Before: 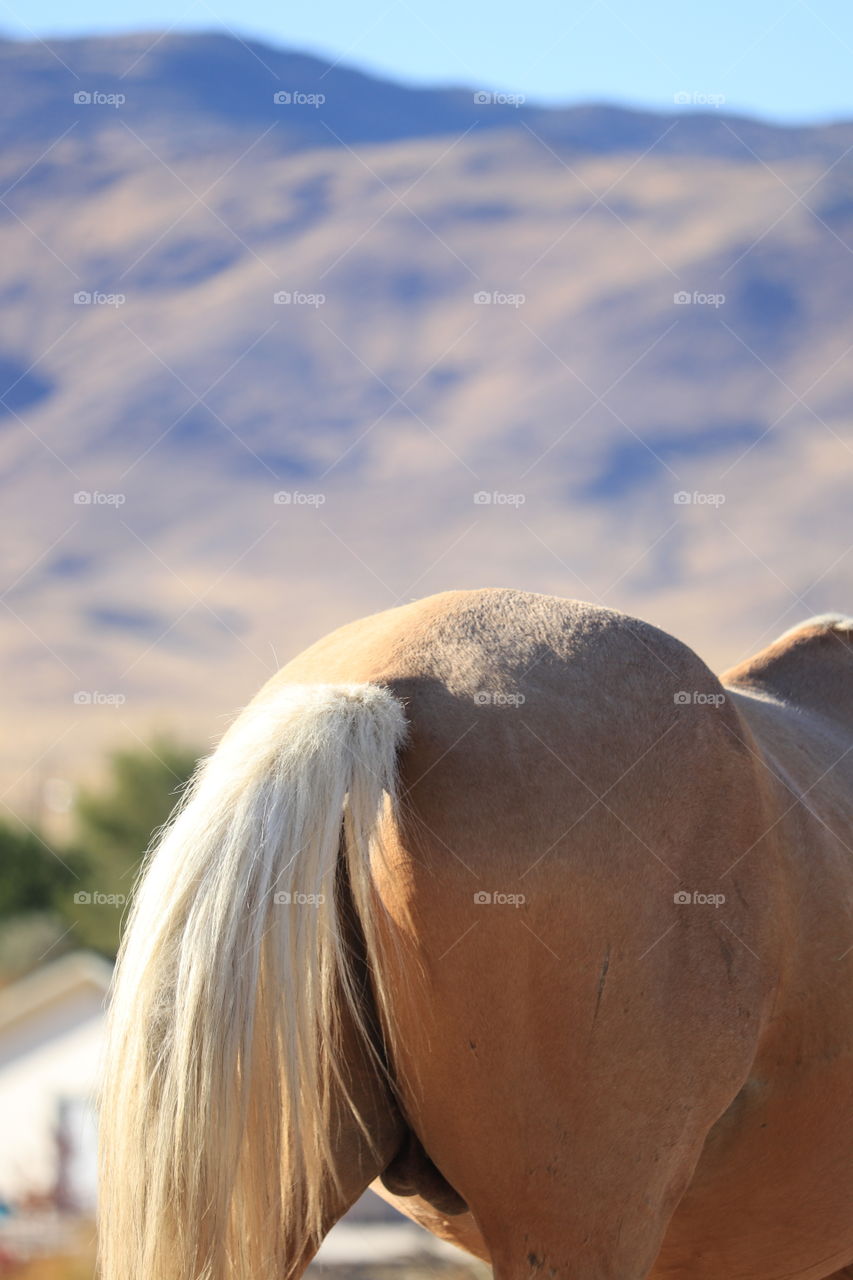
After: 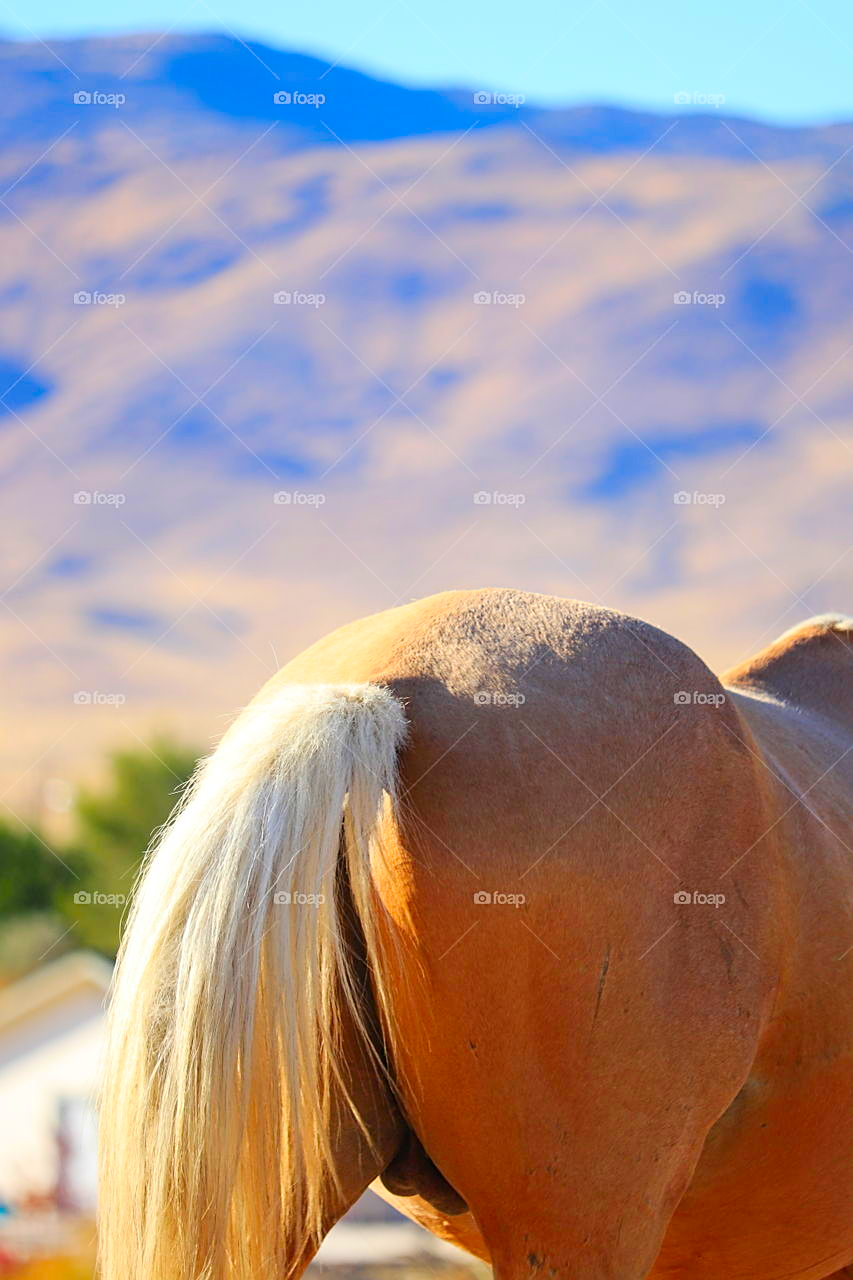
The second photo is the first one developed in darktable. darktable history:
tone curve: curves: ch0 [(0, 0) (0.641, 0.691) (1, 1)], preserve colors none
color correction: highlights b* 0.001, saturation 1.83
sharpen: on, module defaults
